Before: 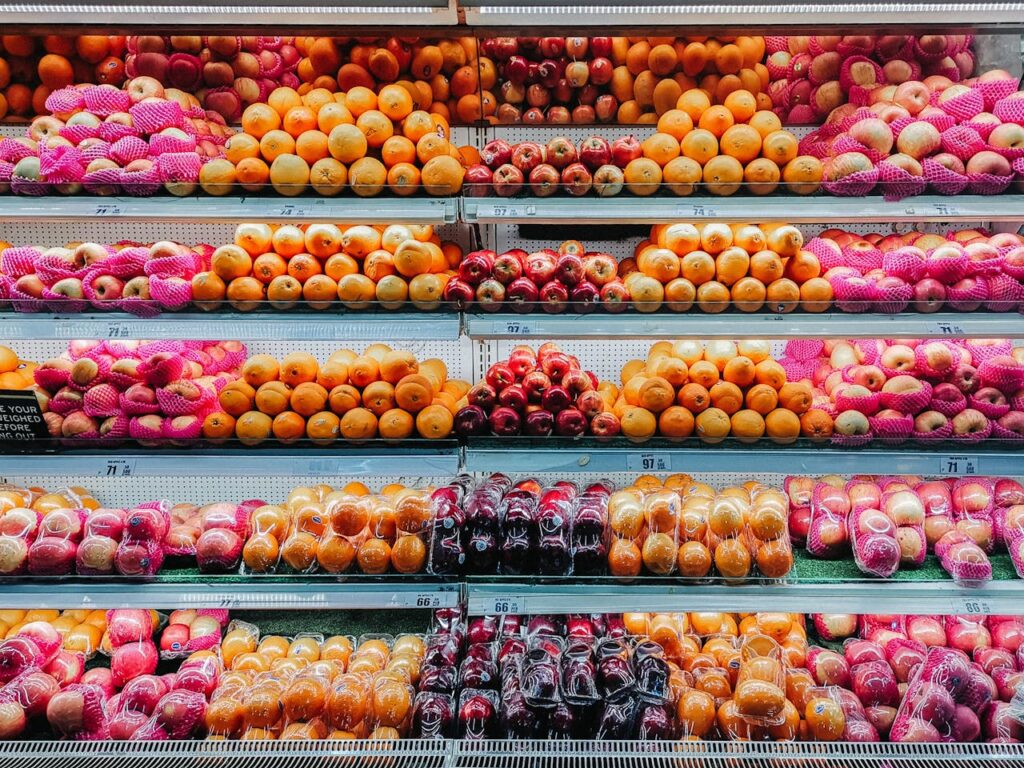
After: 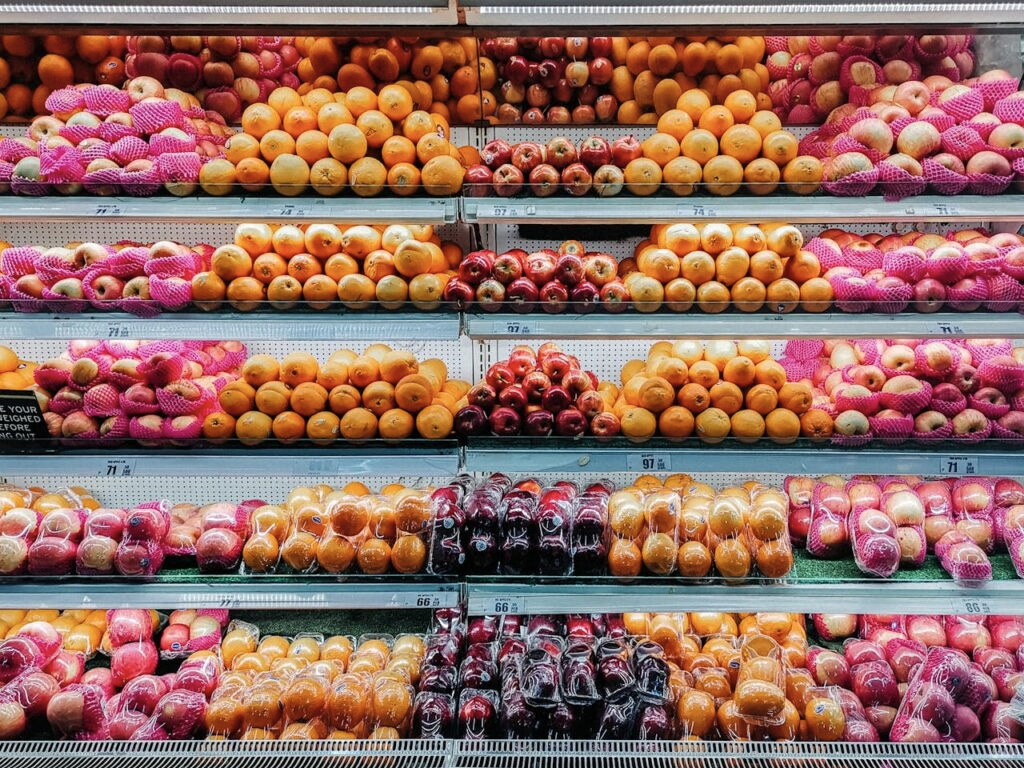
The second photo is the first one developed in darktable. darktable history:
local contrast: mode bilateral grid, contrast 20, coarseness 50, detail 120%, midtone range 0.2
color balance rgb: perceptual saturation grading › global saturation 10%, global vibrance 10%
color correction: saturation 0.8
